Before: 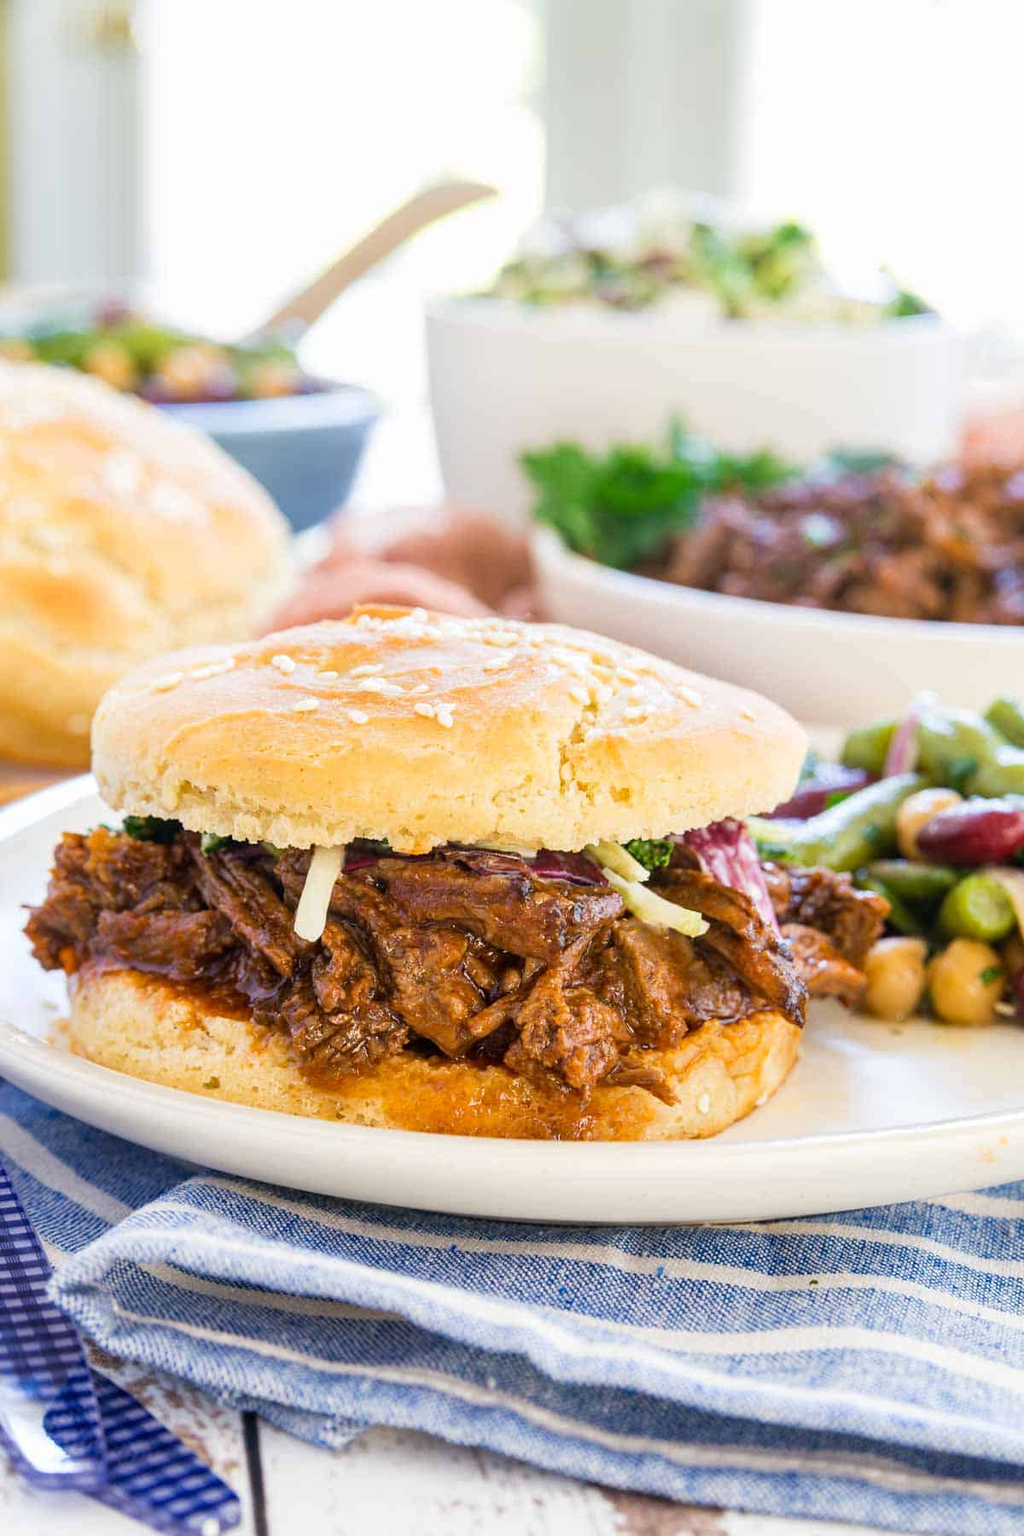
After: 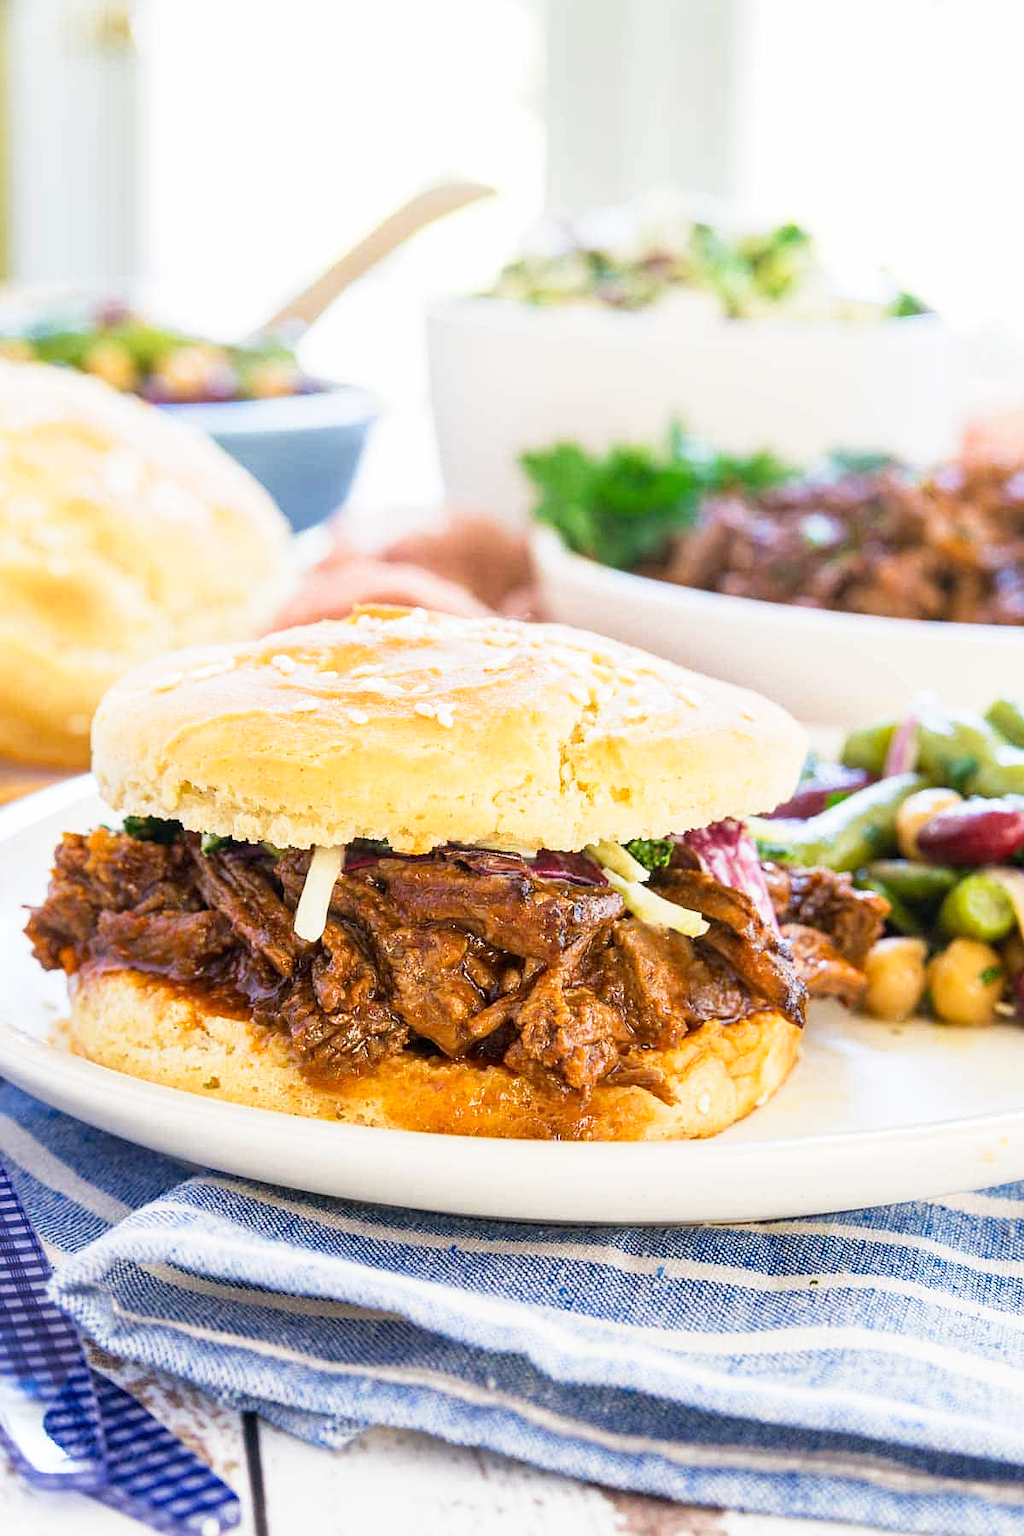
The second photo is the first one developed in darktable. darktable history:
sharpen: radius 1.036
base curve: curves: ch0 [(0, 0) (0.666, 0.806) (1, 1)], preserve colors none
